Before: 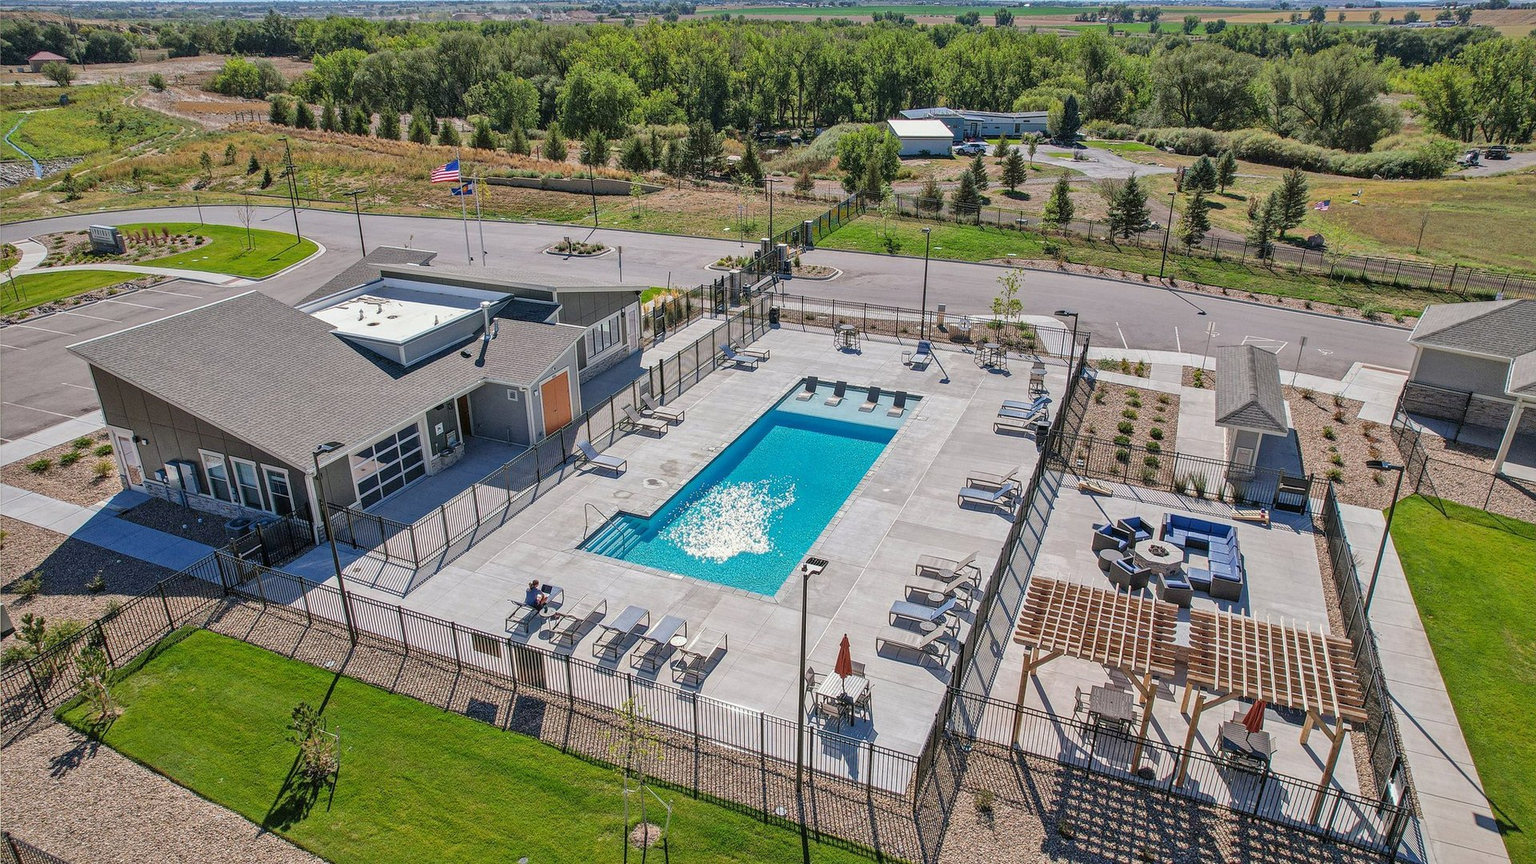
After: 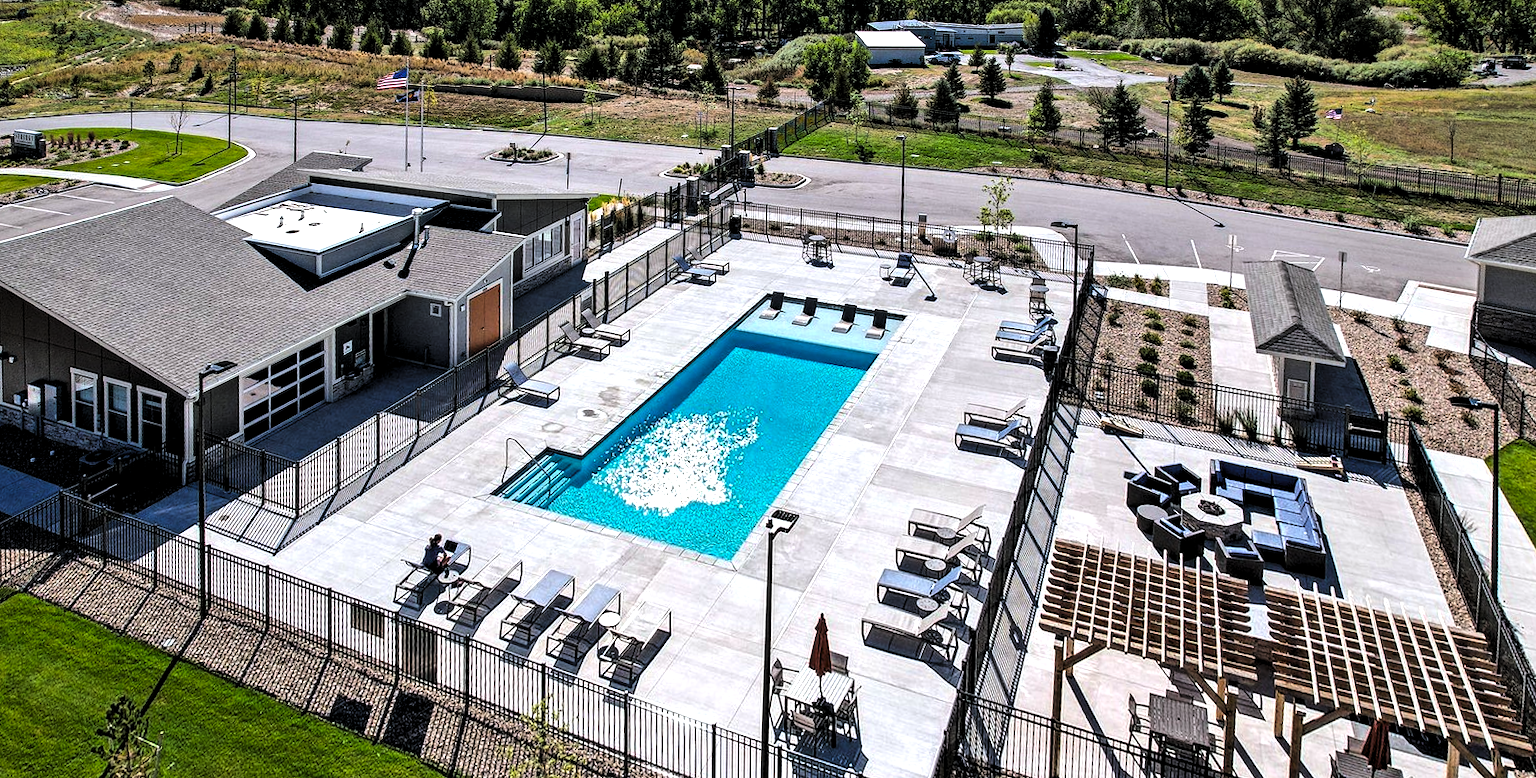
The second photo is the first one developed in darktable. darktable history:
rotate and perspective: rotation 0.72°, lens shift (vertical) -0.352, lens shift (horizontal) -0.051, crop left 0.152, crop right 0.859, crop top 0.019, crop bottom 0.964
white balance: red 0.98, blue 1.034
levels: levels [0.116, 0.574, 1]
tone equalizer: -8 EV -1.08 EV, -7 EV -1.01 EV, -6 EV -0.867 EV, -5 EV -0.578 EV, -3 EV 0.578 EV, -2 EV 0.867 EV, -1 EV 1.01 EV, +0 EV 1.08 EV, edges refinement/feathering 500, mask exposure compensation -1.57 EV, preserve details no
contrast brightness saturation: contrast 0.04, saturation 0.16
exposure: black level correction 0.001, exposure -0.125 EV, compensate exposure bias true, compensate highlight preservation false
crop: top 5.667%, bottom 17.637%
